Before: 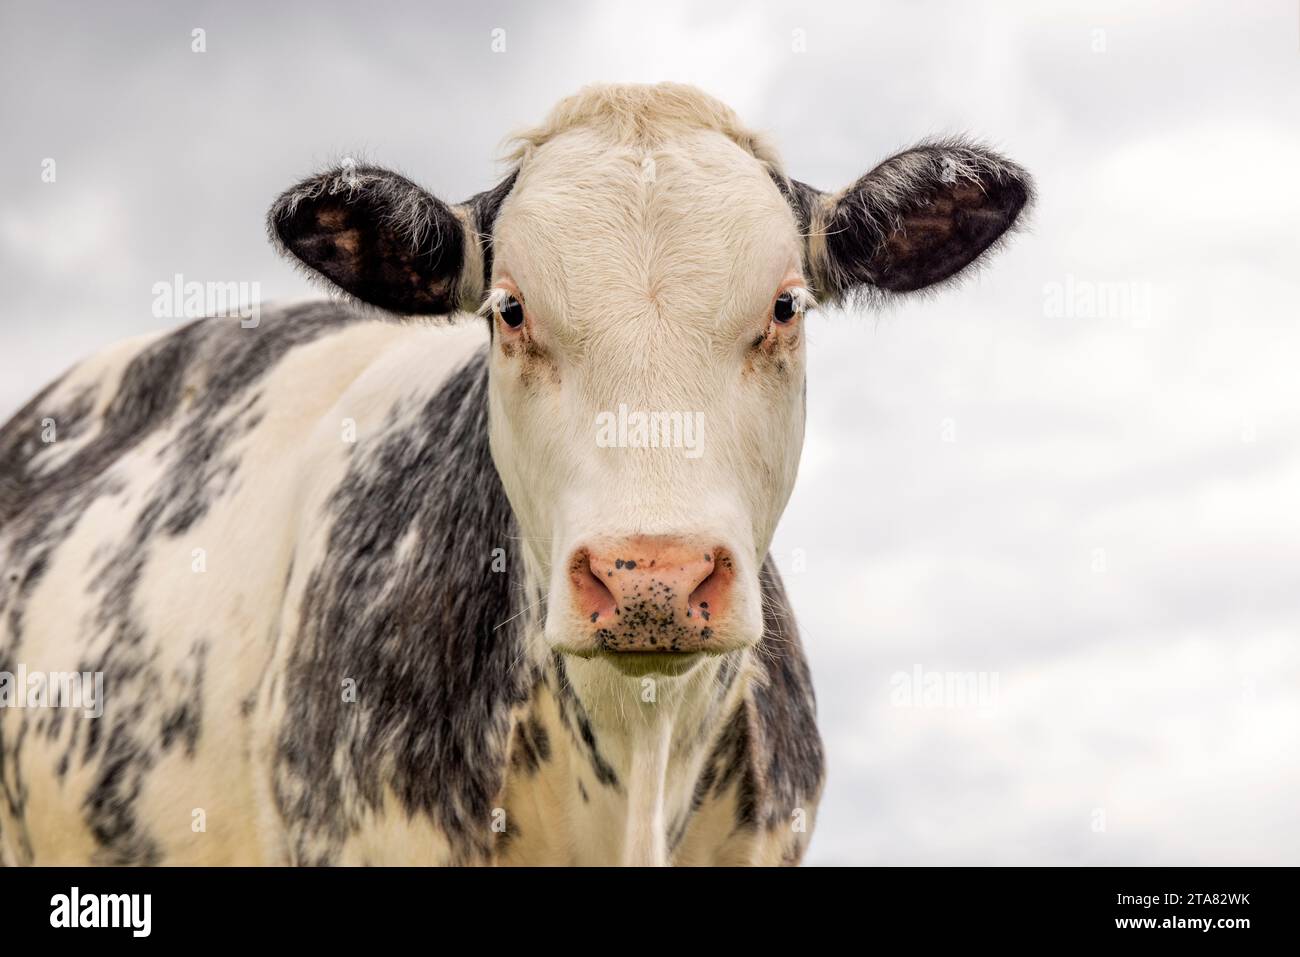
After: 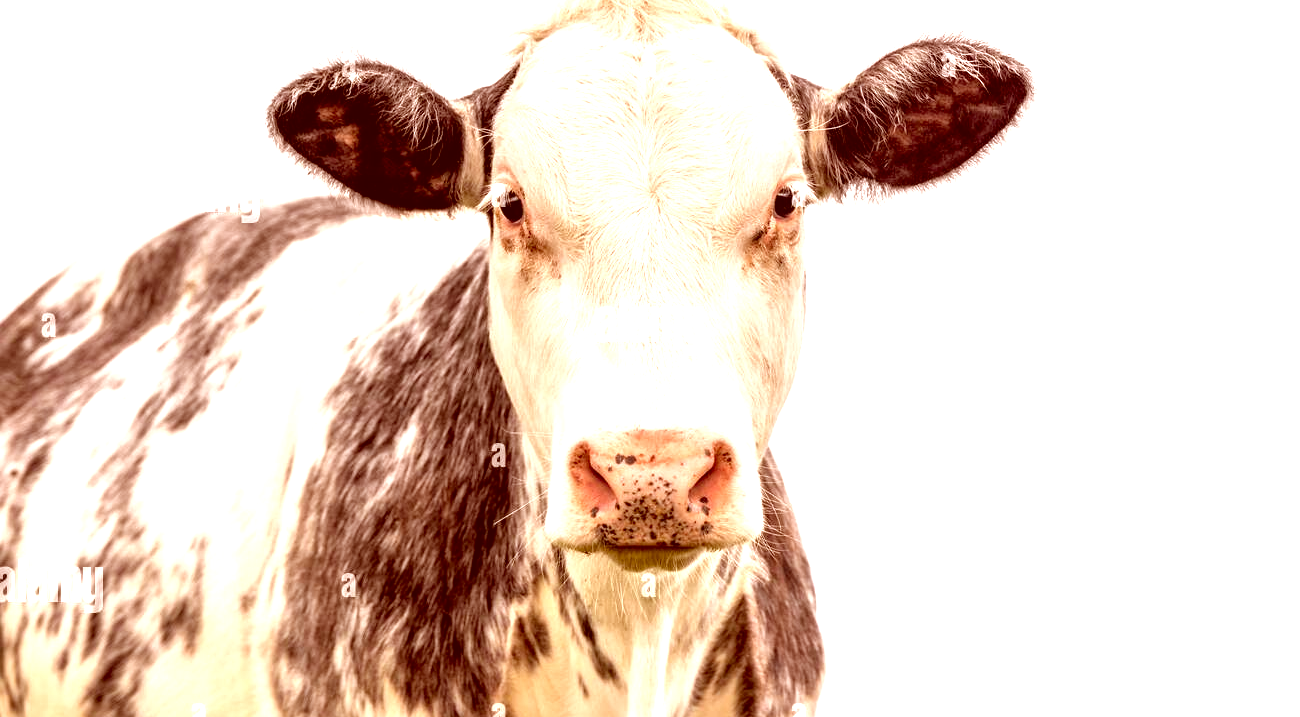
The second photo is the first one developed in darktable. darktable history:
local contrast: mode bilateral grid, contrast 19, coarseness 50, detail 129%, midtone range 0.2
crop: top 11.059%, bottom 13.933%
exposure: exposure 1.139 EV, compensate highlight preservation false
color correction: highlights a* 9.23, highlights b* 8.95, shadows a* 39.25, shadows b* 39.36, saturation 0.801
